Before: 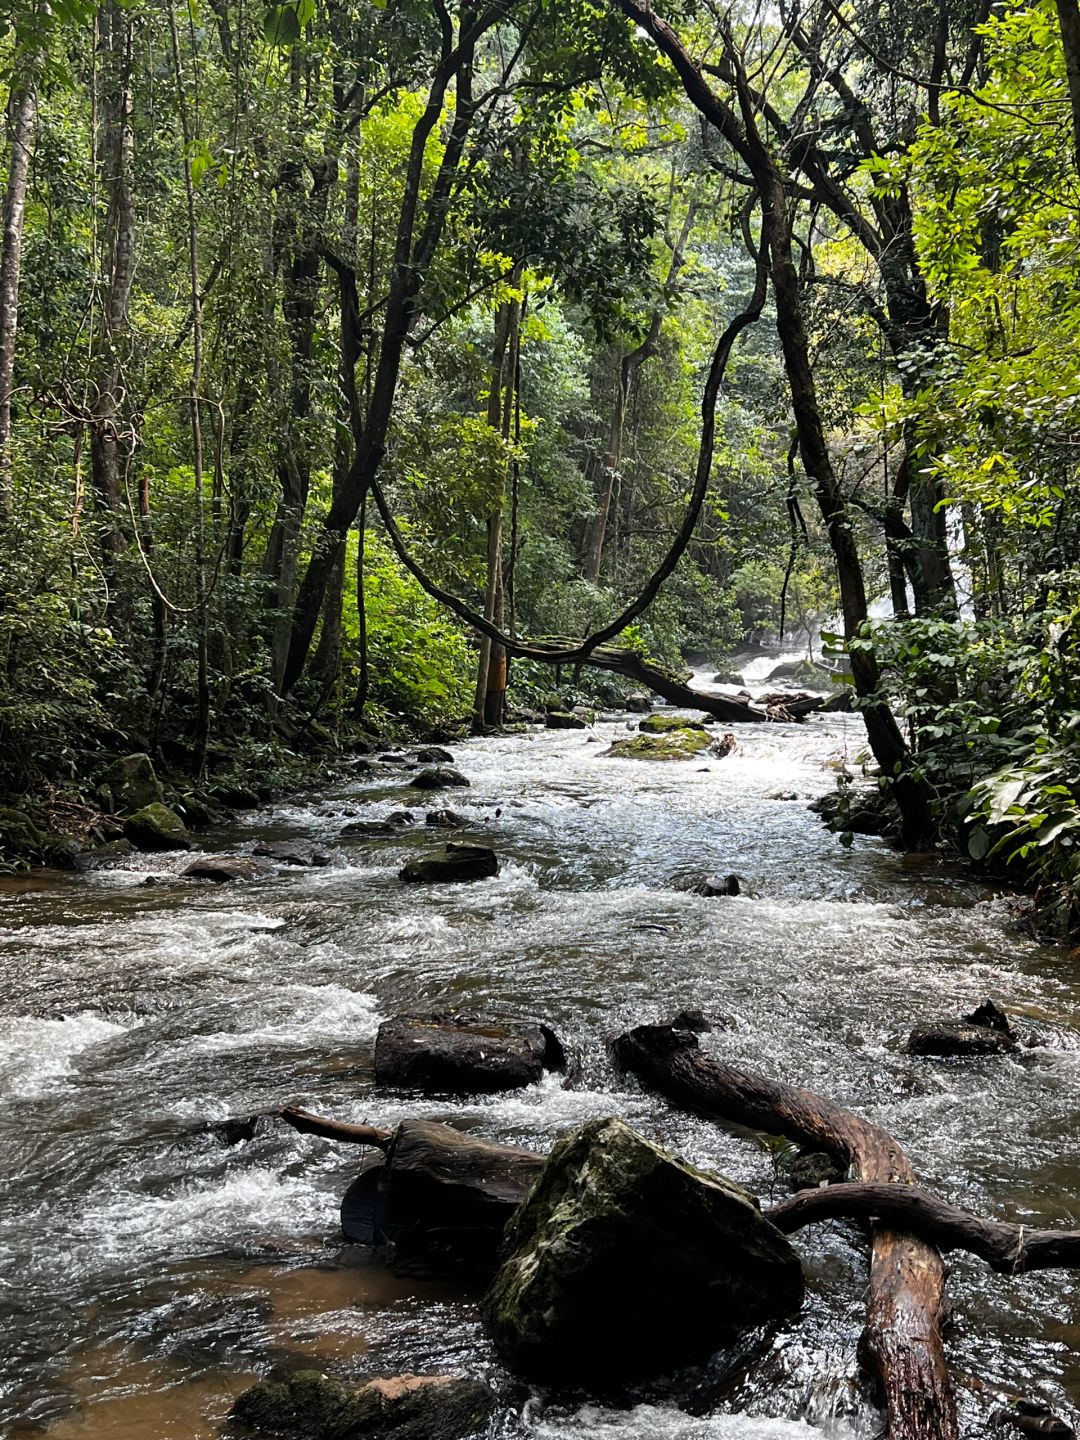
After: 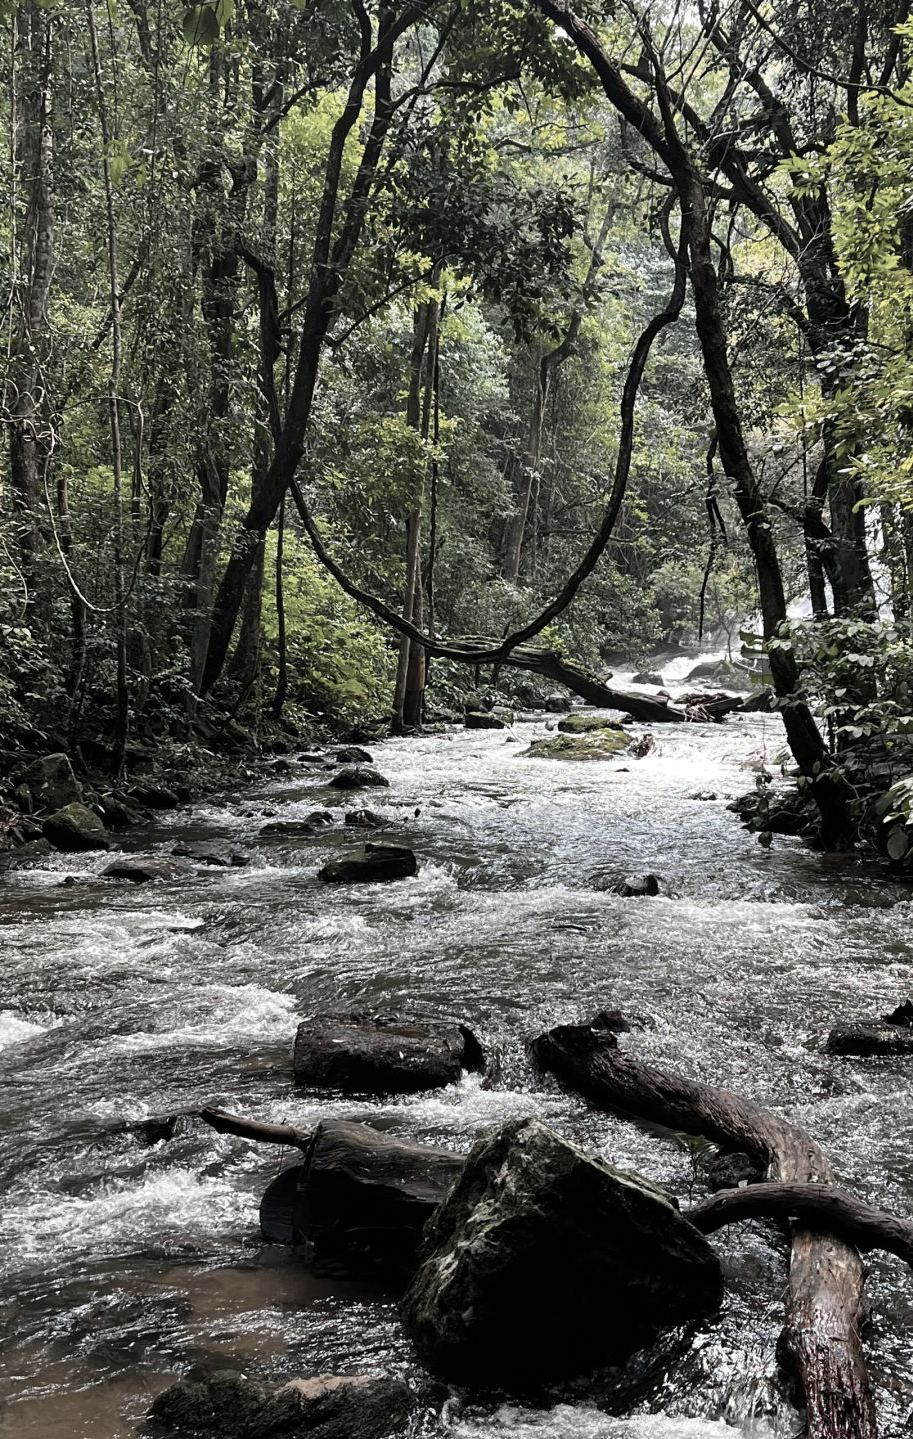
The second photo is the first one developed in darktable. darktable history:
shadows and highlights: radius 329.08, shadows 53.84, highlights -99.2, compress 94.56%, highlights color adjustment 48.98%, soften with gaussian
crop: left 7.57%, right 7.822%
color zones: curves: ch0 [(0, 0.6) (0.129, 0.508) (0.193, 0.483) (0.429, 0.5) (0.571, 0.5) (0.714, 0.5) (0.857, 0.5) (1, 0.6)]; ch1 [(0, 0.481) (0.112, 0.245) (0.213, 0.223) (0.429, 0.233) (0.571, 0.231) (0.683, 0.242) (0.857, 0.296) (1, 0.481)]
